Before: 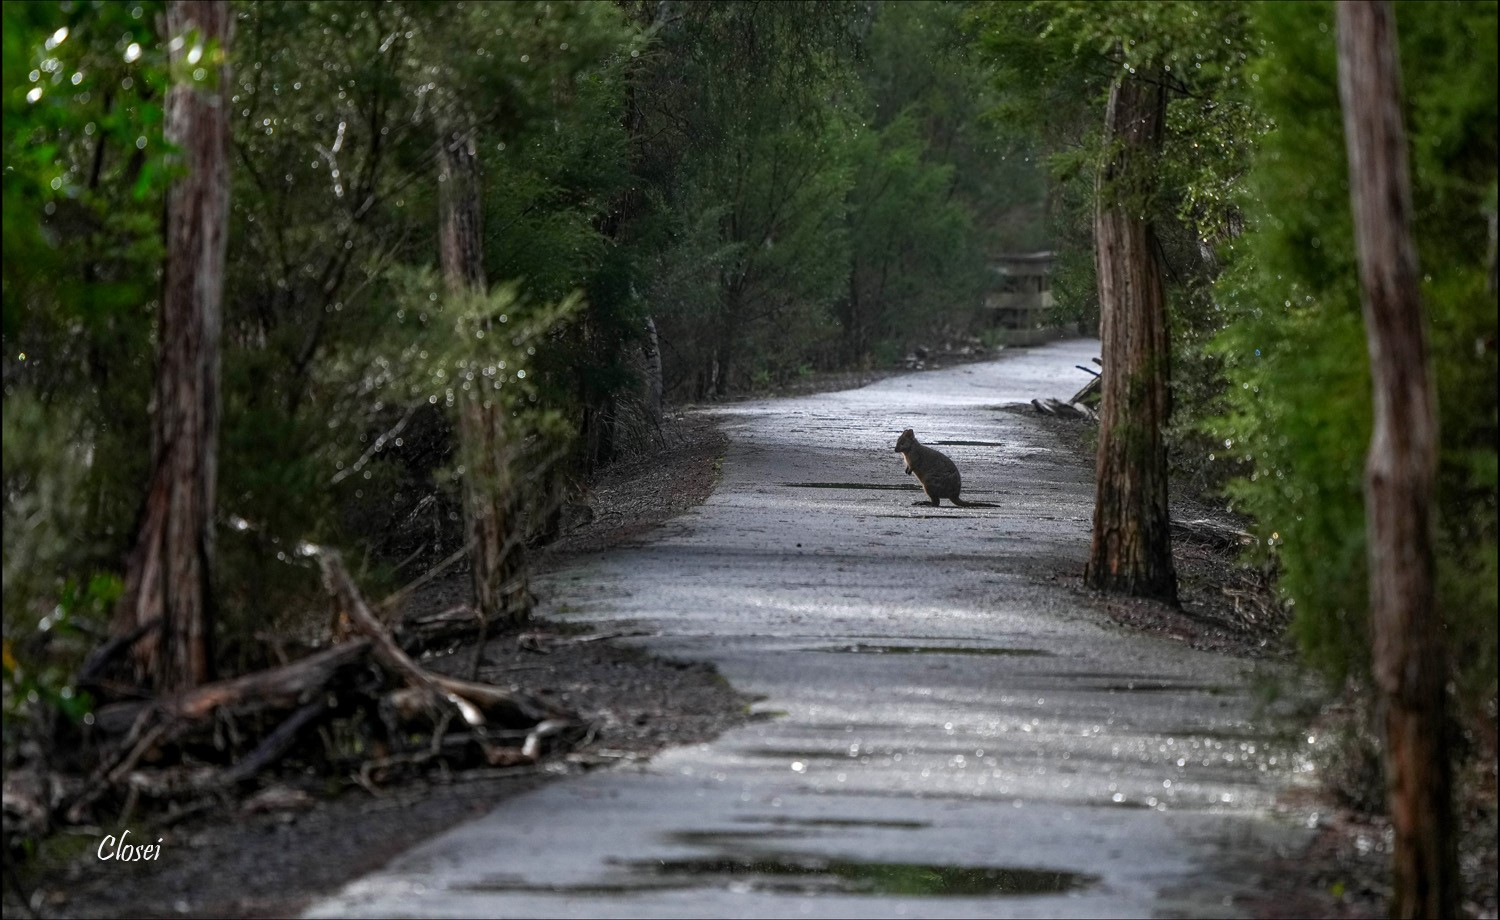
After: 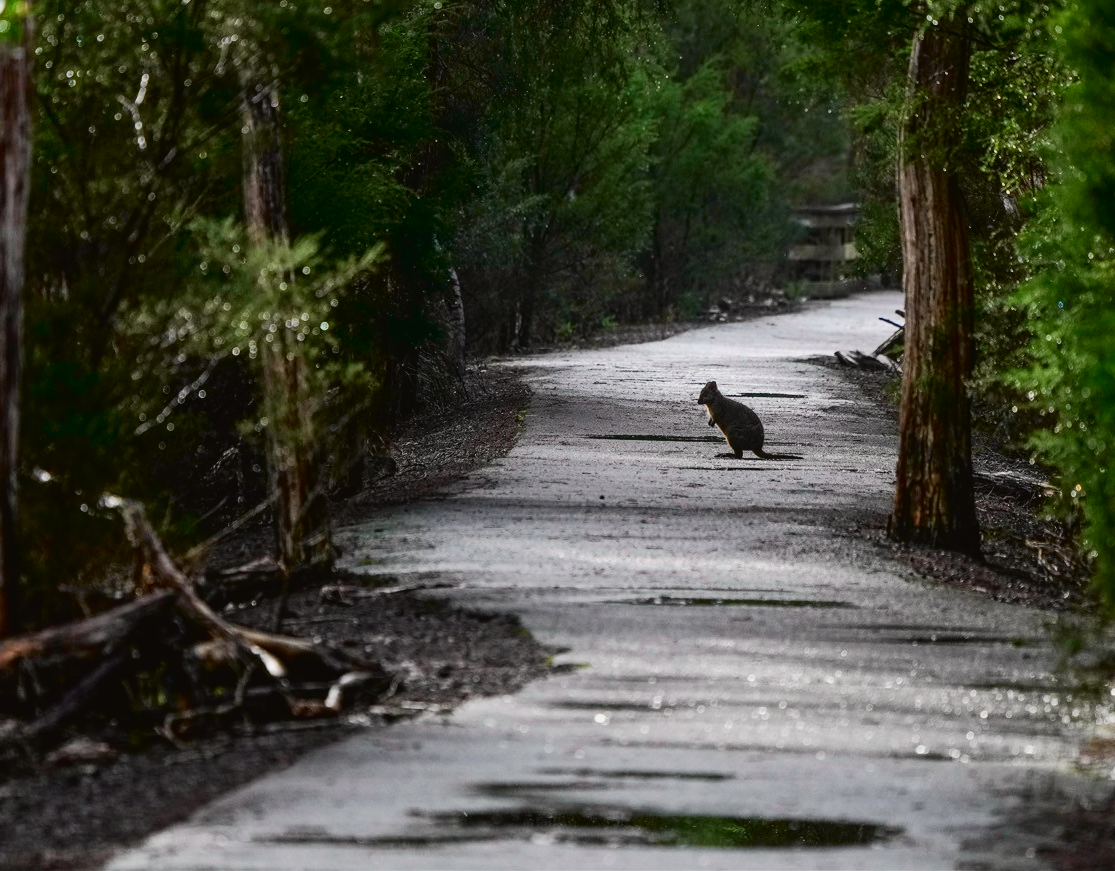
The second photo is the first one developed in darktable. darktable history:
contrast brightness saturation: contrast 0.129, brightness -0.056, saturation 0.16
crop and rotate: left 13.141%, top 5.284%, right 12.518%
tone curve: curves: ch0 [(0, 0.019) (0.066, 0.043) (0.189, 0.182) (0.359, 0.417) (0.485, 0.576) (0.656, 0.734) (0.851, 0.861) (0.997, 0.959)]; ch1 [(0, 0) (0.179, 0.123) (0.381, 0.36) (0.425, 0.41) (0.474, 0.472) (0.499, 0.501) (0.514, 0.517) (0.571, 0.584) (0.649, 0.677) (0.812, 0.856) (1, 1)]; ch2 [(0, 0) (0.246, 0.214) (0.421, 0.427) (0.459, 0.484) (0.5, 0.504) (0.518, 0.523) (0.529, 0.544) (0.56, 0.581) (0.617, 0.631) (0.744, 0.734) (0.867, 0.821) (0.993, 0.889)], color space Lab, independent channels, preserve colors none
shadows and highlights: shadows 25.37, highlights -23.79
